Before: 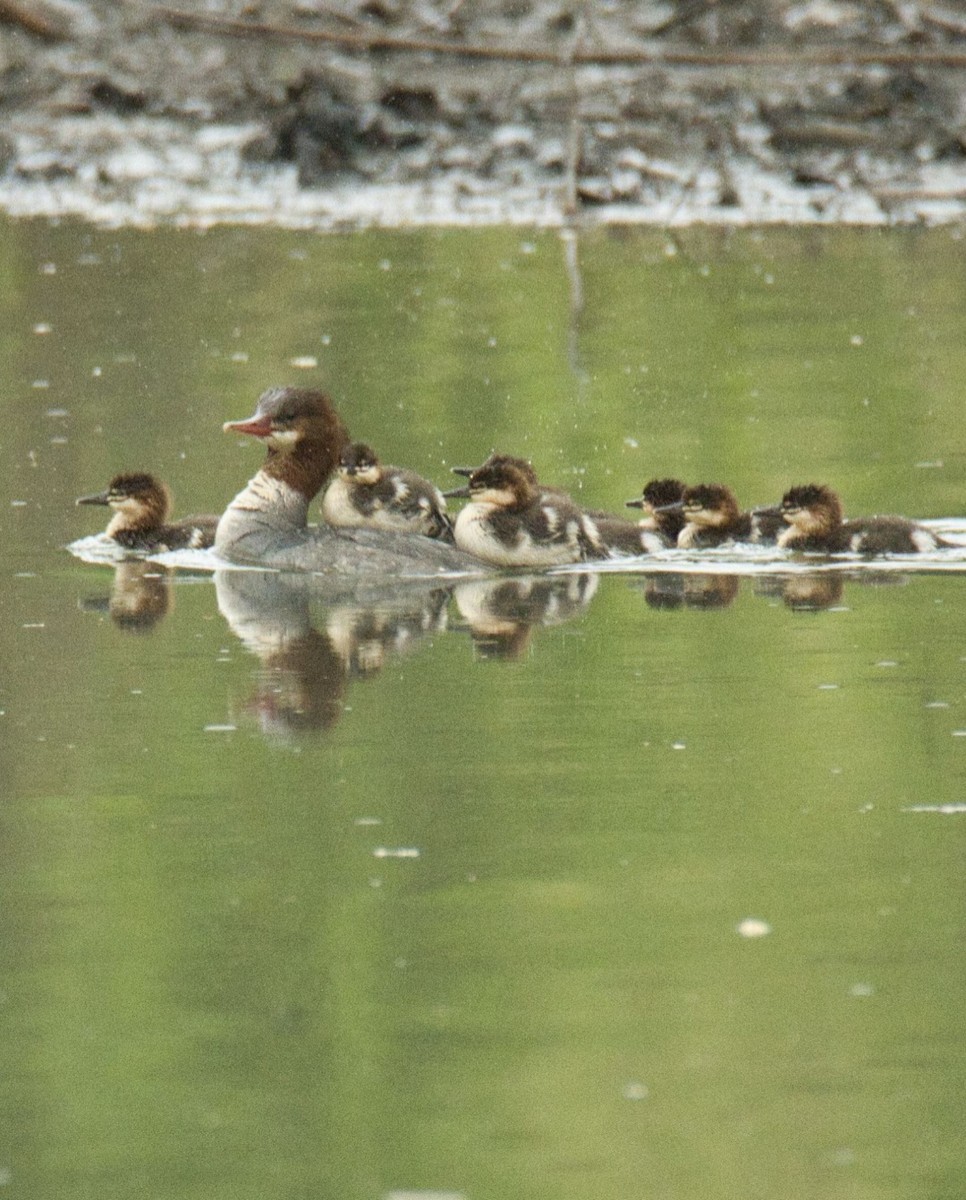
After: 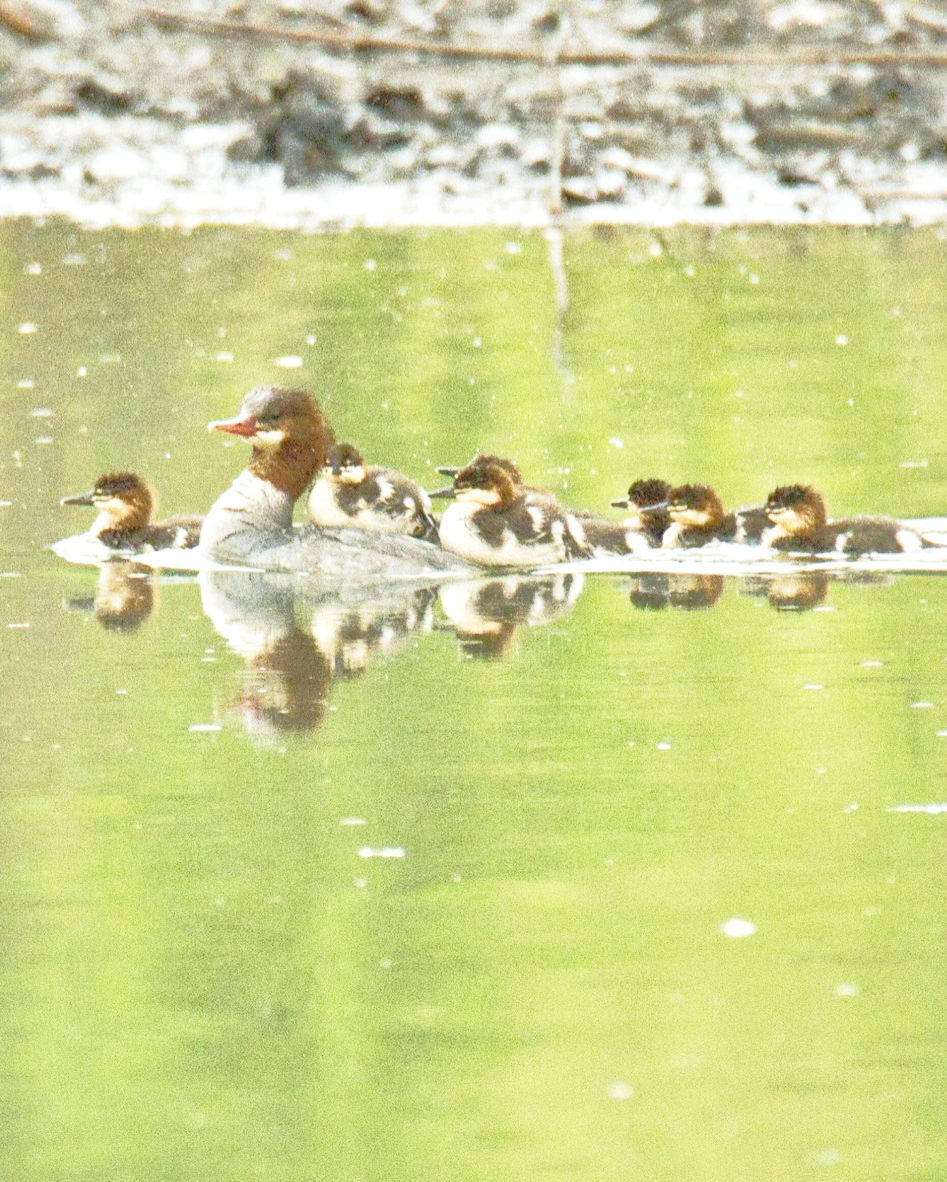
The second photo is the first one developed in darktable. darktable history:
crop: left 1.651%, right 0.271%, bottom 1.457%
tone equalizer: -8 EV 1.03 EV, -7 EV 1.01 EV, -6 EV 0.969 EV, -5 EV 1.02 EV, -4 EV 1 EV, -3 EV 0.725 EV, -2 EV 0.476 EV, -1 EV 0.233 EV
base curve: curves: ch0 [(0, 0) (0.028, 0.03) (0.121, 0.232) (0.46, 0.748) (0.859, 0.968) (1, 1)], preserve colors none
exposure: exposure 0.607 EV, compensate highlight preservation false
tone curve: curves: ch0 [(0, 0) (0.118, 0.034) (0.182, 0.124) (0.265, 0.214) (0.504, 0.508) (0.783, 0.825) (1, 1)], color space Lab, independent channels, preserve colors none
shadows and highlights: on, module defaults
